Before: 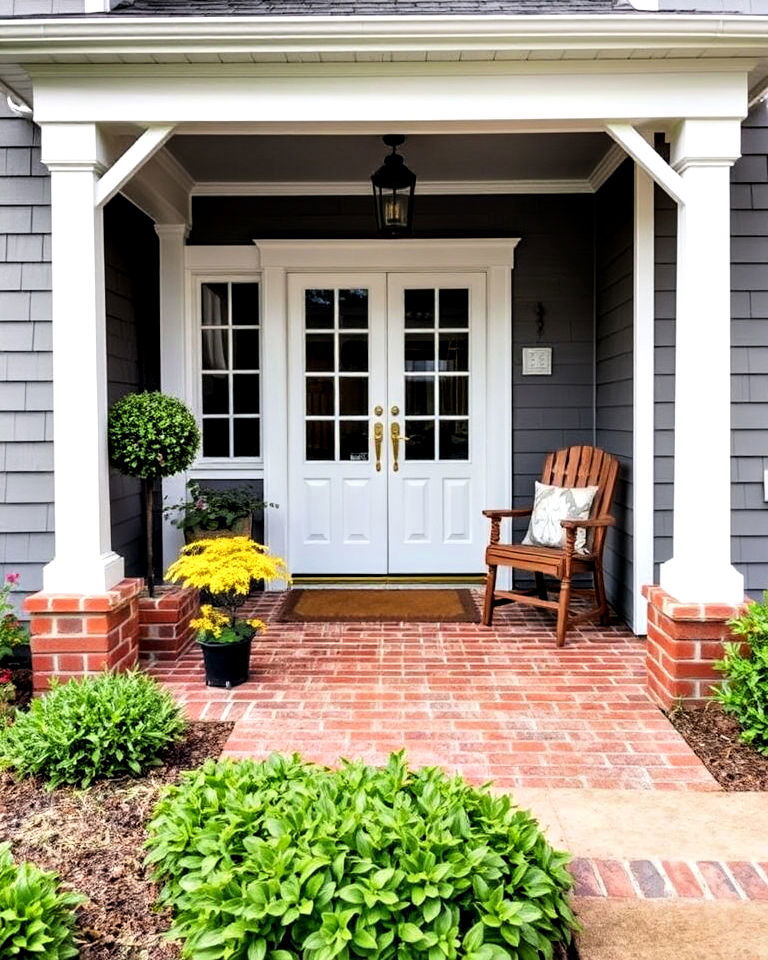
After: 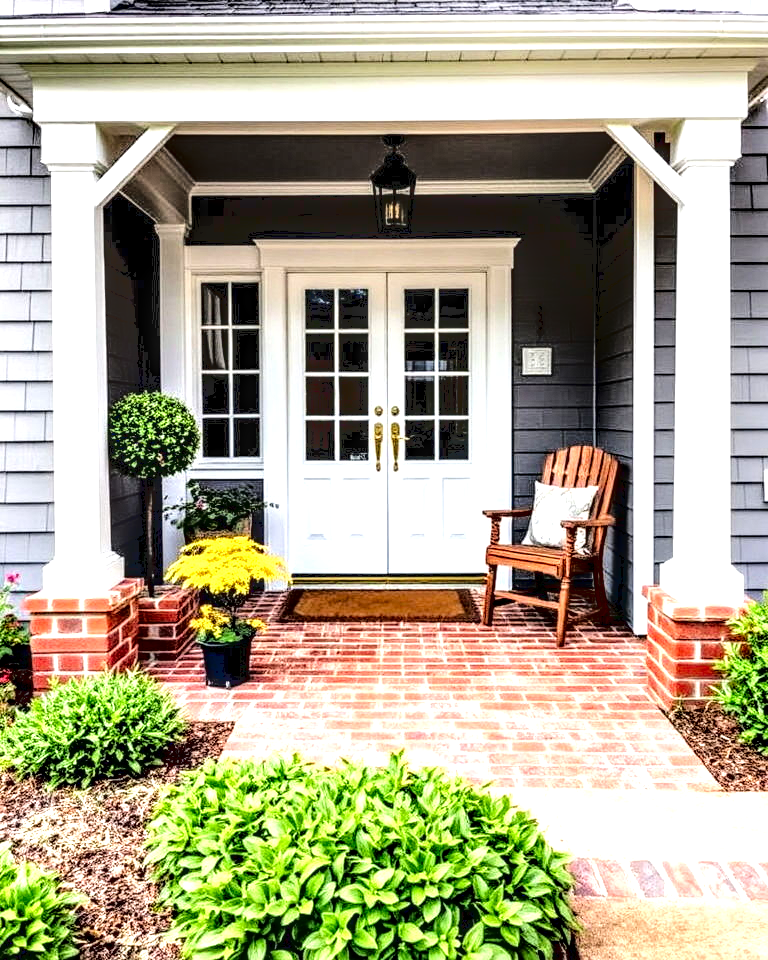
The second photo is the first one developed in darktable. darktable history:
local contrast: highlights 18%, detail 185%
tone curve: curves: ch0 [(0, 0) (0.003, 0.085) (0.011, 0.086) (0.025, 0.086) (0.044, 0.088) (0.069, 0.093) (0.1, 0.102) (0.136, 0.12) (0.177, 0.157) (0.224, 0.203) (0.277, 0.277) (0.335, 0.36) (0.399, 0.463) (0.468, 0.559) (0.543, 0.626) (0.623, 0.703) (0.709, 0.789) (0.801, 0.869) (0.898, 0.927) (1, 1)], color space Lab, linked channels, preserve colors none
tone equalizer: -8 EV -0.749 EV, -7 EV -0.673 EV, -6 EV -0.565 EV, -5 EV -0.392 EV, -3 EV 0.403 EV, -2 EV 0.6 EV, -1 EV 0.674 EV, +0 EV 0.721 EV
